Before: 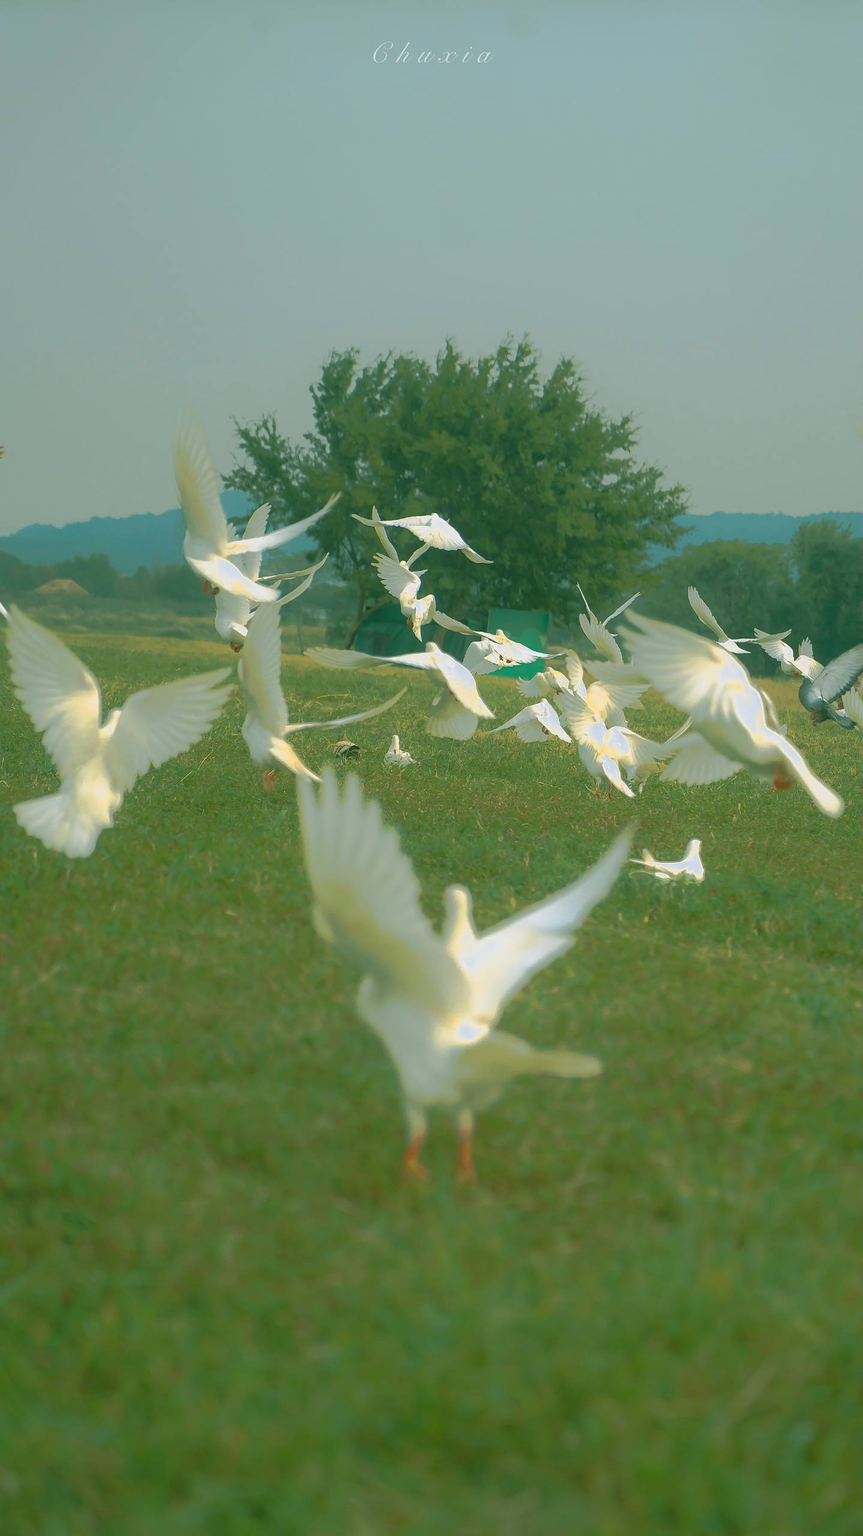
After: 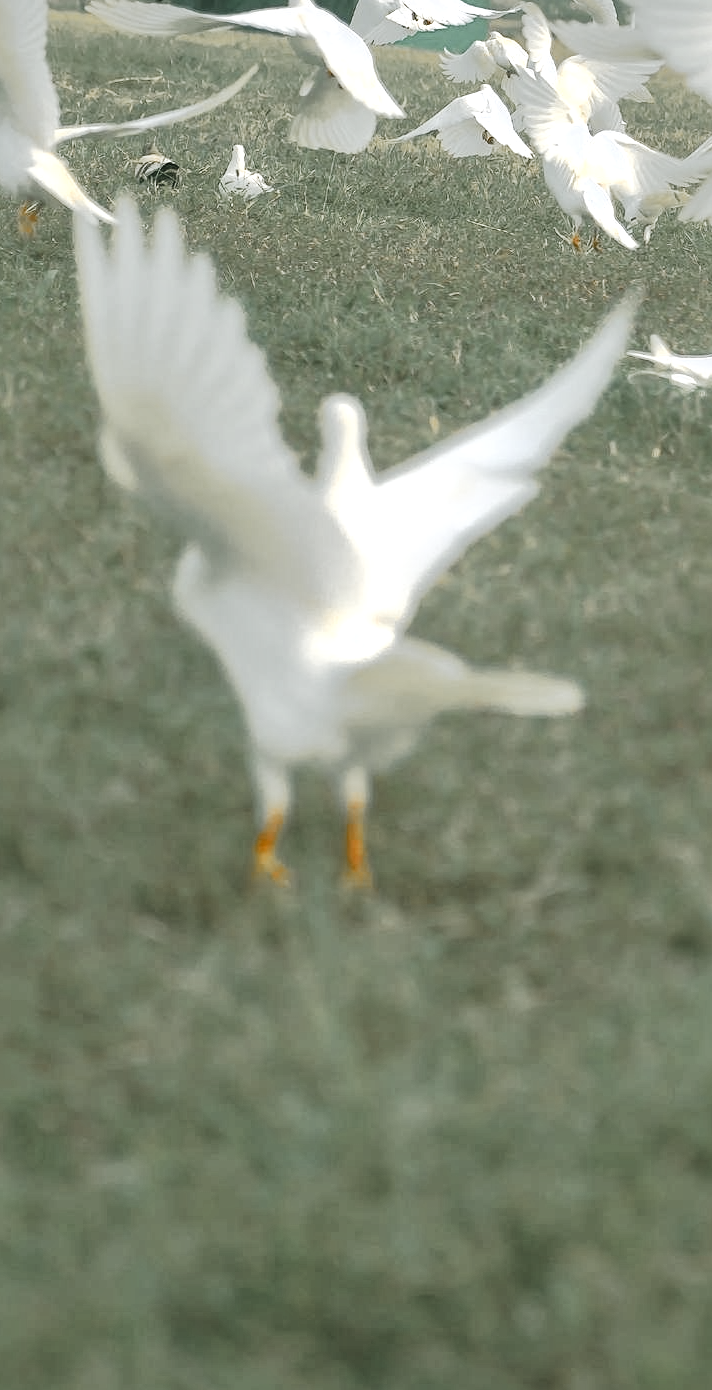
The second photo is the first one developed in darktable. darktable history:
tone curve: curves: ch0 [(0, 0) (0.003, 0) (0.011, 0.001) (0.025, 0.003) (0.044, 0.005) (0.069, 0.011) (0.1, 0.021) (0.136, 0.035) (0.177, 0.079) (0.224, 0.134) (0.277, 0.219) (0.335, 0.315) (0.399, 0.42) (0.468, 0.529) (0.543, 0.636) (0.623, 0.727) (0.709, 0.805) (0.801, 0.88) (0.898, 0.957) (1, 1)], preserve colors none
crop: left 29.283%, top 42.209%, right 21.2%, bottom 3.467%
tone equalizer: mask exposure compensation -0.504 EV
color zones: curves: ch1 [(0, 0.638) (0.193, 0.442) (0.286, 0.15) (0.429, 0.14) (0.571, 0.142) (0.714, 0.154) (0.857, 0.175) (1, 0.638)]
local contrast: mode bilateral grid, contrast 19, coarseness 50, detail 147%, midtone range 0.2
exposure: exposure 0.152 EV, compensate exposure bias true, compensate highlight preservation false
color correction: highlights a* -0.093, highlights b* -5.57, shadows a* -0.126, shadows b* -0.131
